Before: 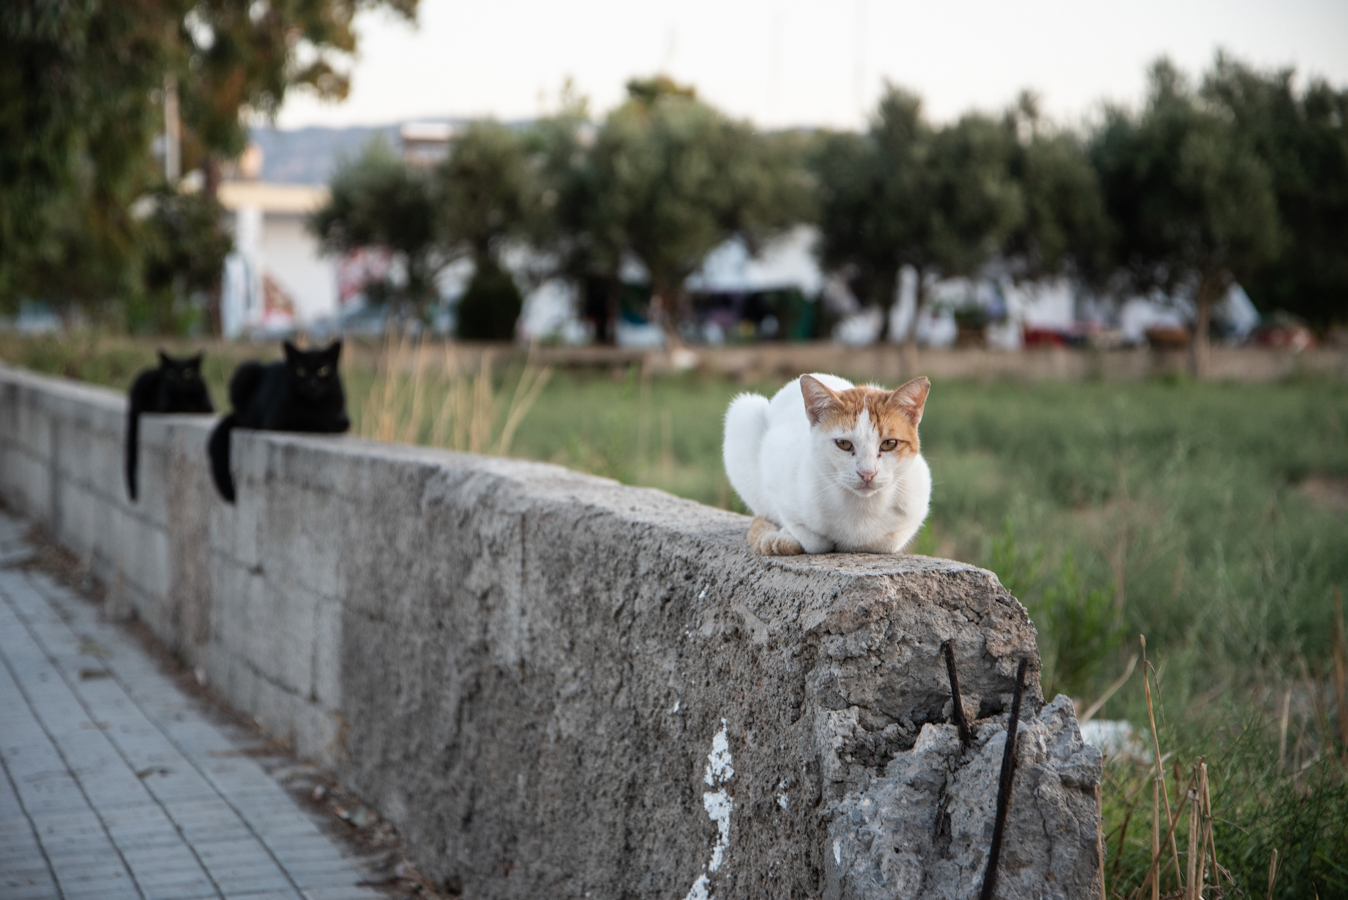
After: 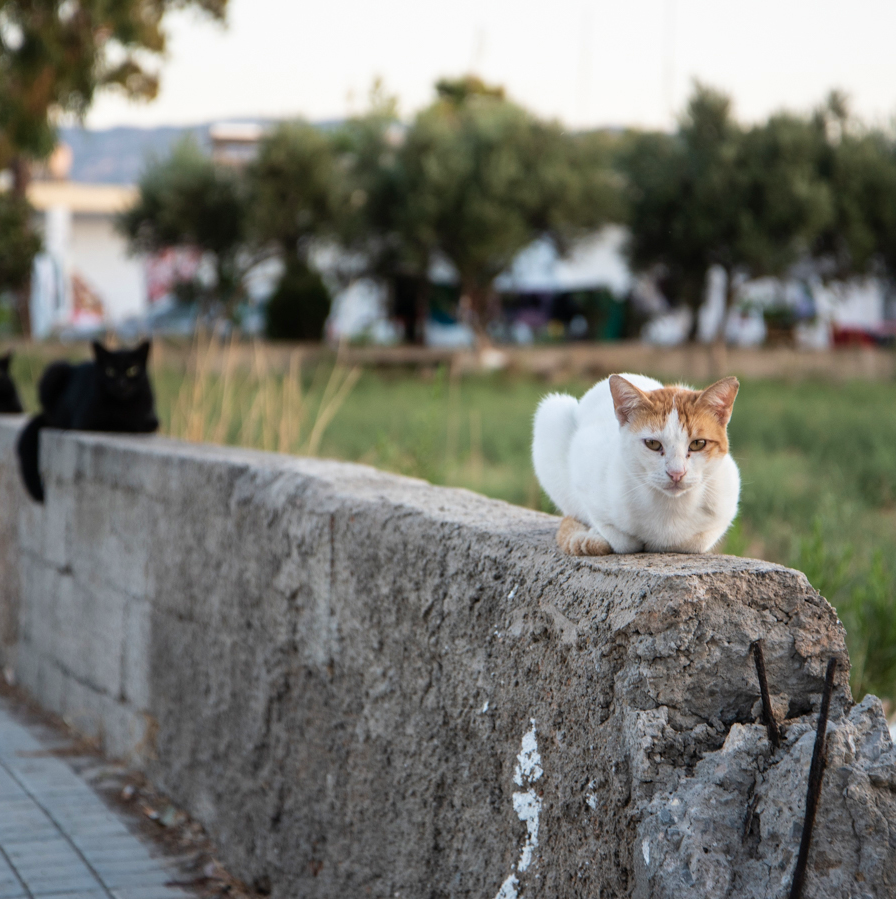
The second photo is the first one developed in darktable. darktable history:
crop and rotate: left 14.299%, right 19.176%
velvia: on, module defaults
tone equalizer: on, module defaults
